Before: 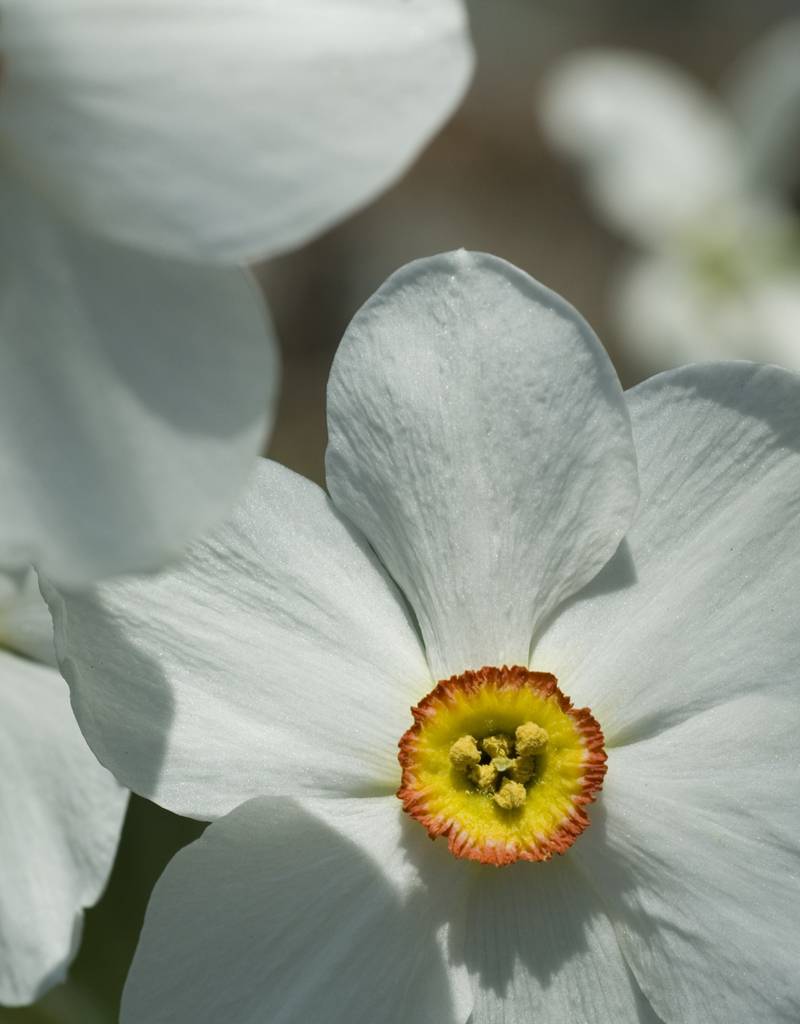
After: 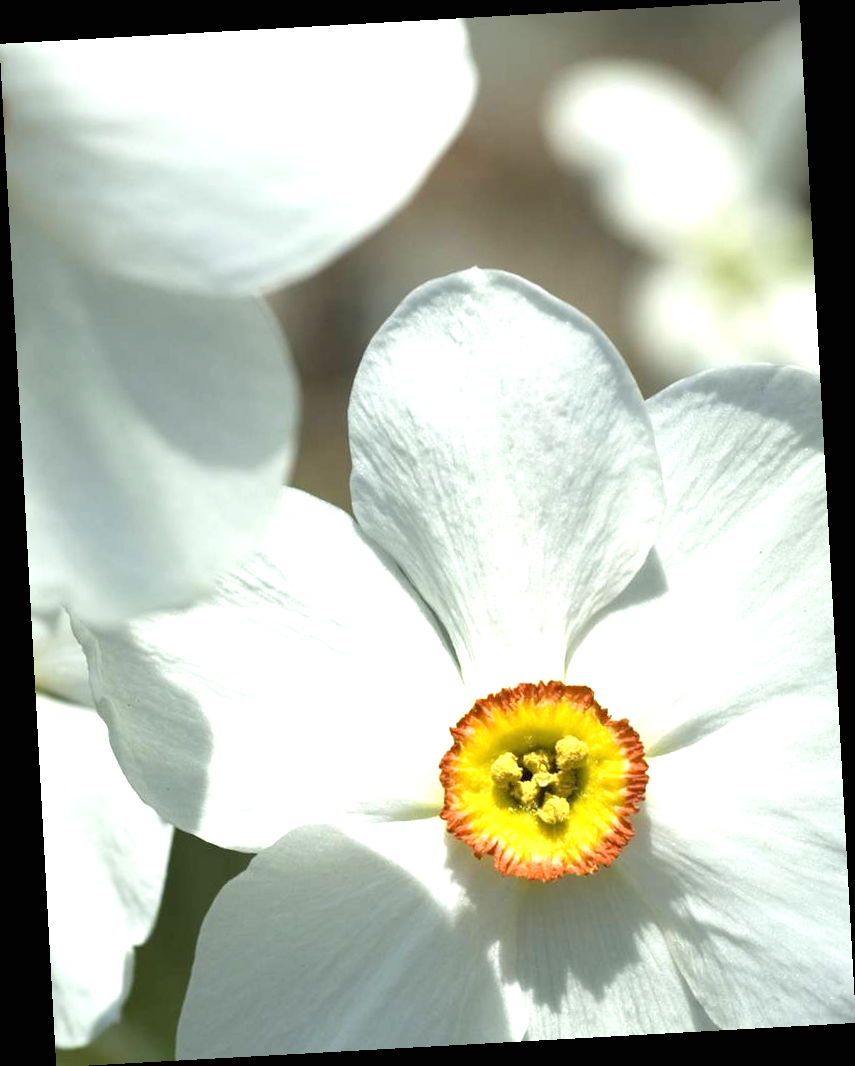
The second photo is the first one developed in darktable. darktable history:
exposure: black level correction 0, exposure 1.2 EV, compensate highlight preservation false
rotate and perspective: rotation -3.18°, automatic cropping off
